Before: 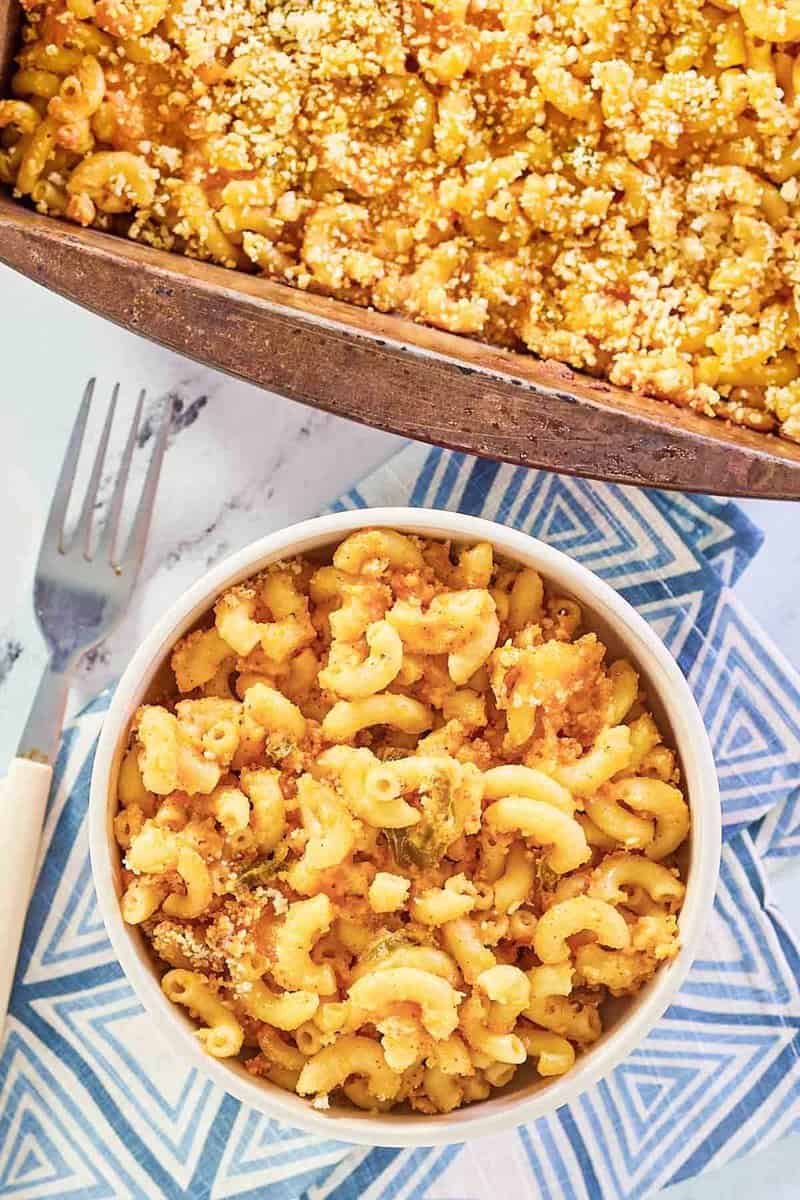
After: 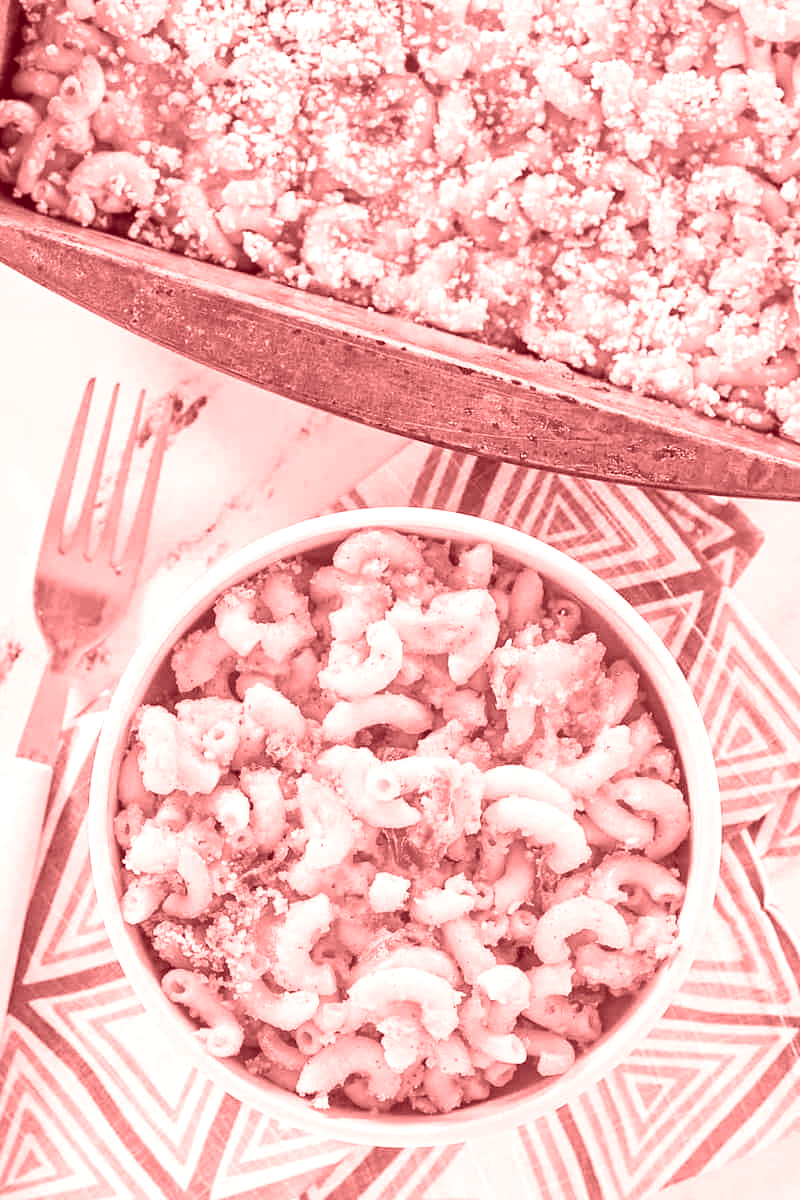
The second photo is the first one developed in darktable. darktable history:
shadows and highlights: shadows -12.5, white point adjustment 4, highlights 28.33
colorize: saturation 60%, source mix 100%
